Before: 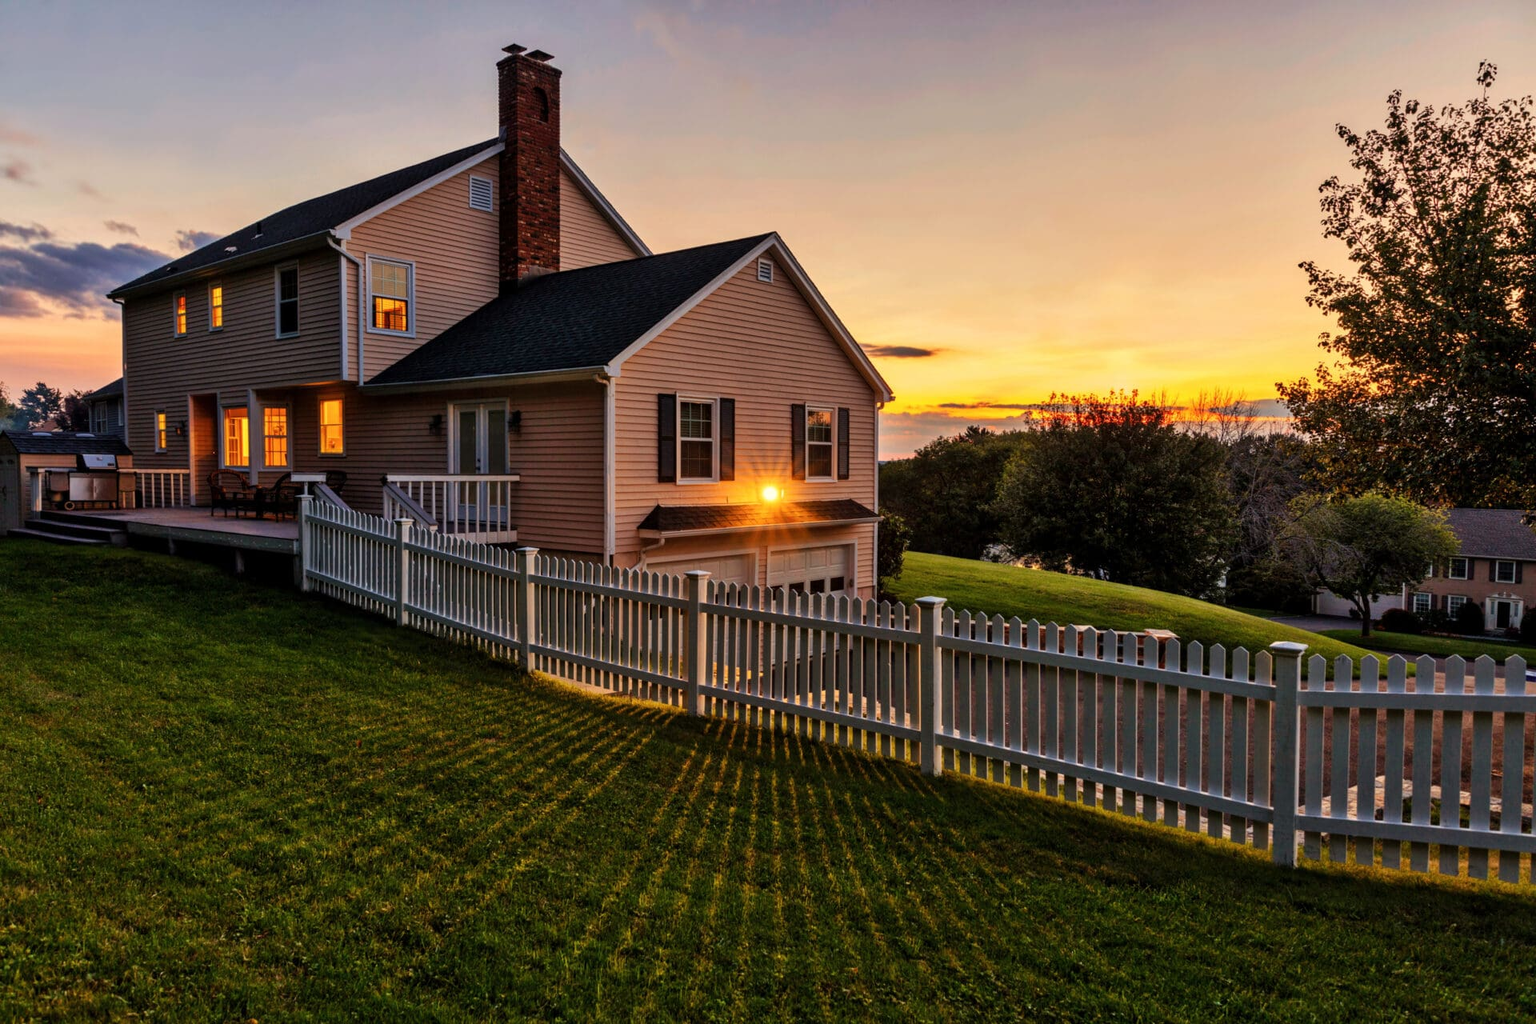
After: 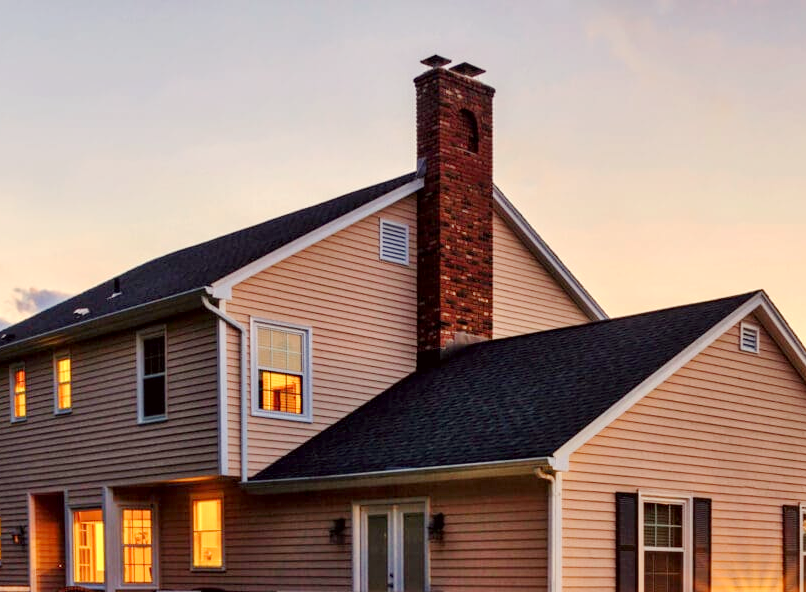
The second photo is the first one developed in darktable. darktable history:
exposure: black level correction 0.001, exposure 0.5 EV, compensate exposure bias true, compensate highlight preservation false
base curve: curves: ch0 [(0, 0) (0.158, 0.273) (0.879, 0.895) (1, 1)], preserve colors none
color correction: highlights a* -0.95, highlights b* 4.5, shadows a* 3.55
crop and rotate: left 10.817%, top 0.062%, right 47.194%, bottom 53.626%
